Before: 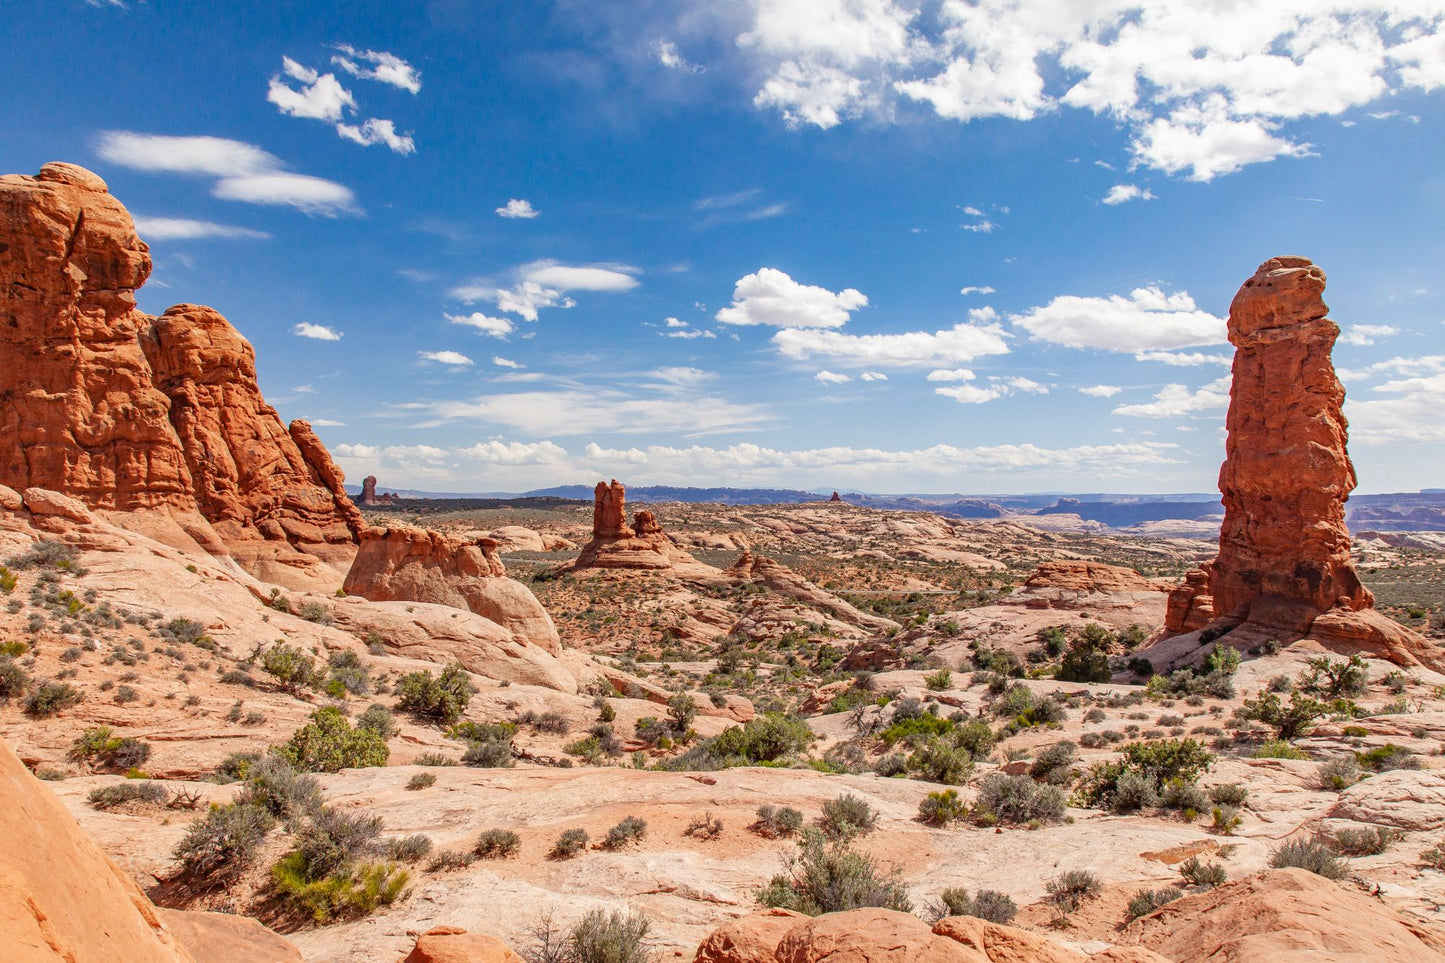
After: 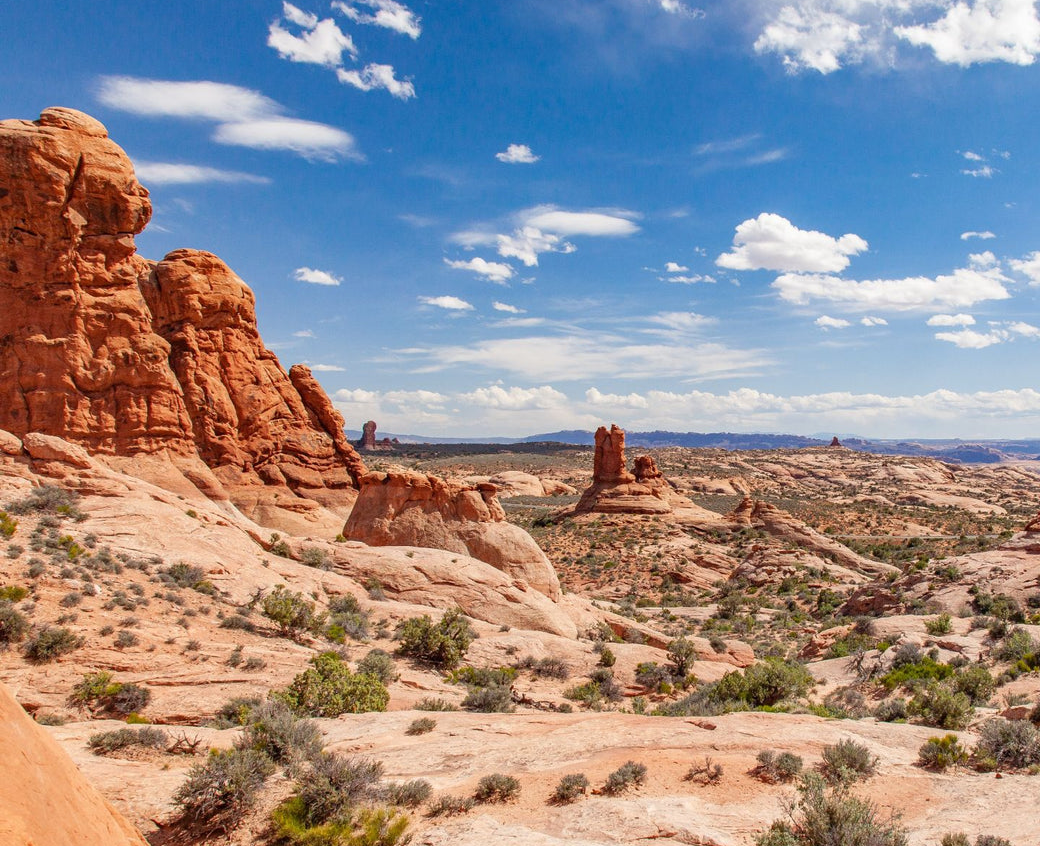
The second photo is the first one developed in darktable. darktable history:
tone equalizer: on, module defaults
crop: top 5.803%, right 27.864%, bottom 5.804%
